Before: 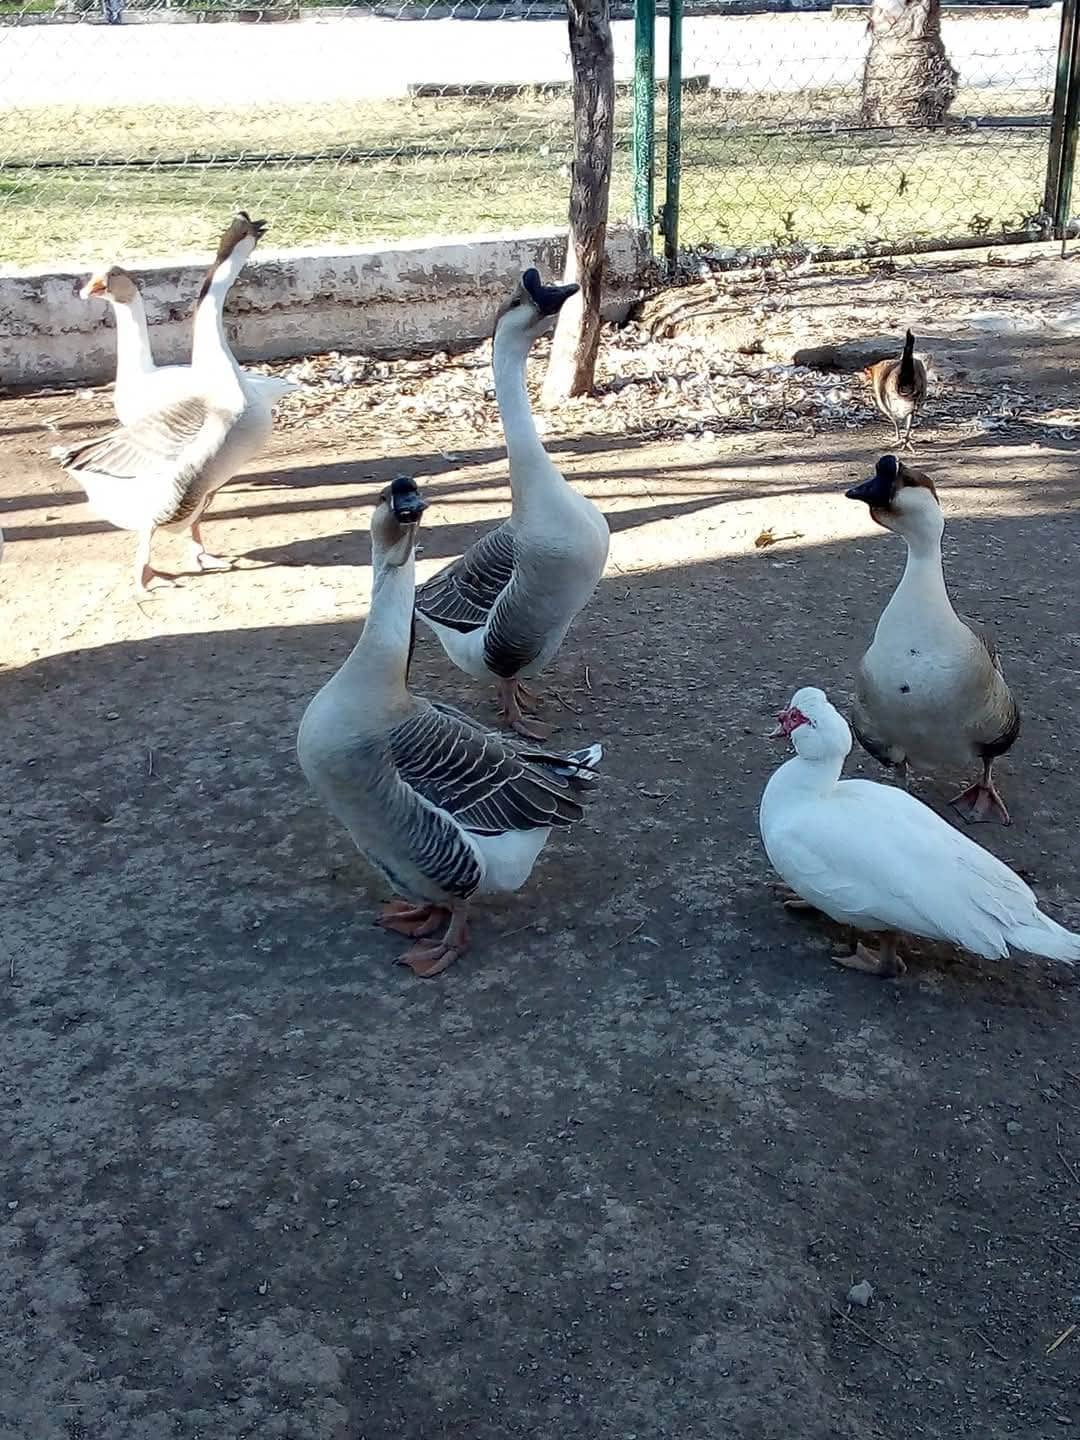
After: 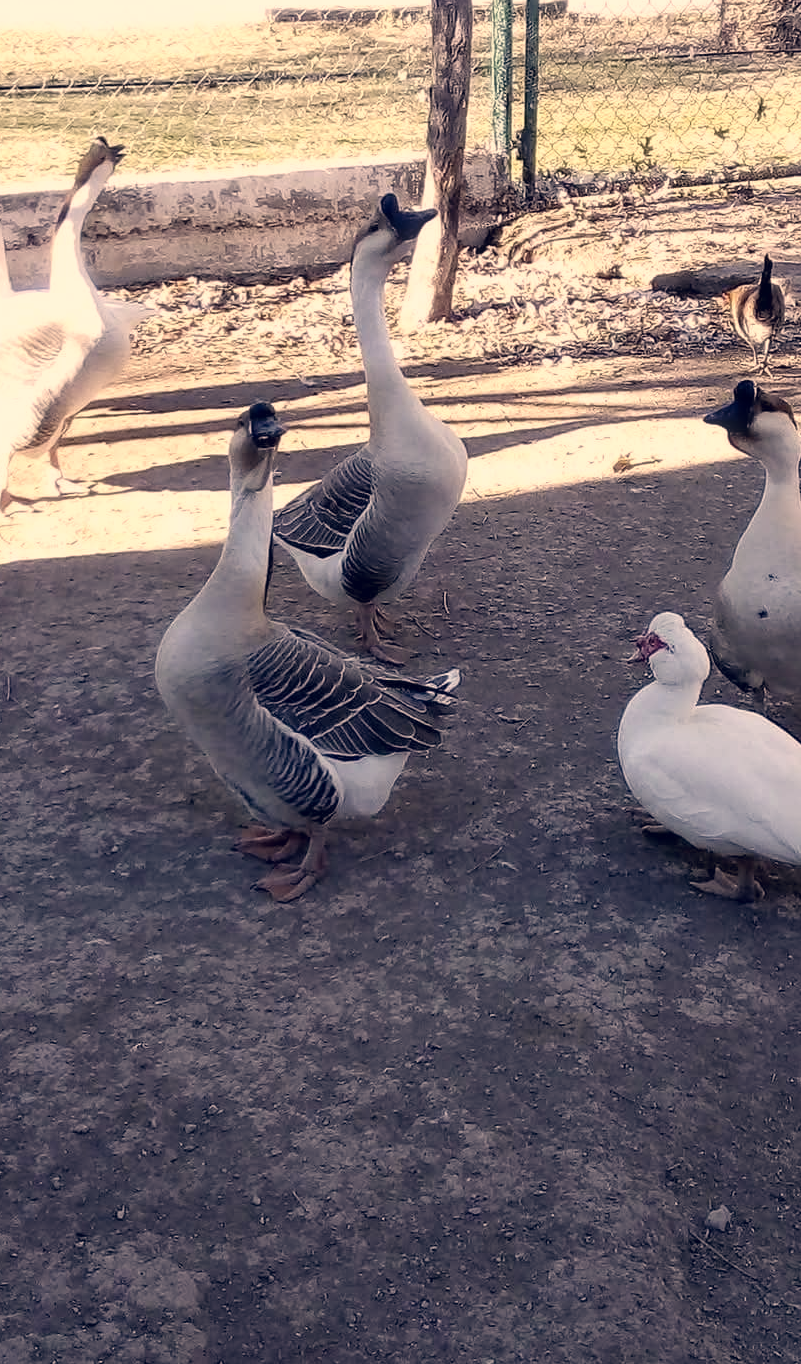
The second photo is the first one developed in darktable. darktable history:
bloom: size 3%, threshold 100%, strength 0%
color correction: highlights a* 19.59, highlights b* 27.49, shadows a* 3.46, shadows b* -17.28, saturation 0.73
crop and rotate: left 13.15%, top 5.251%, right 12.609%
